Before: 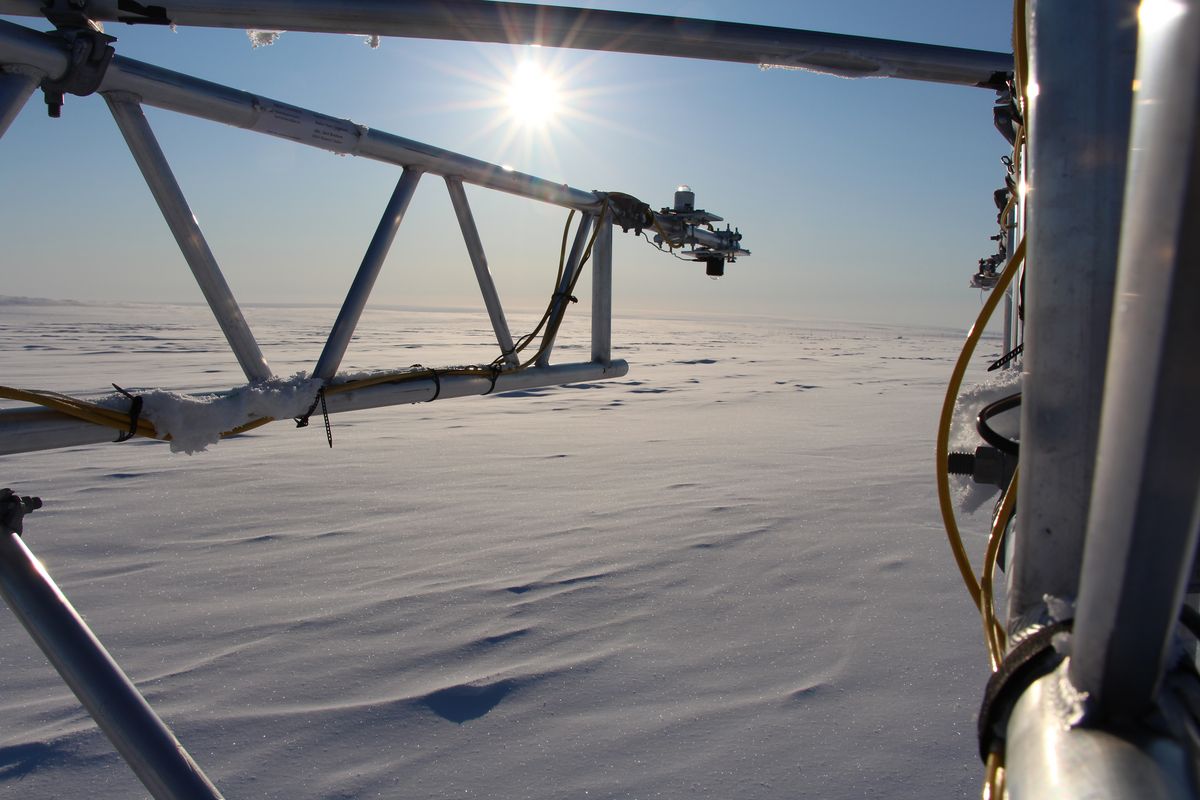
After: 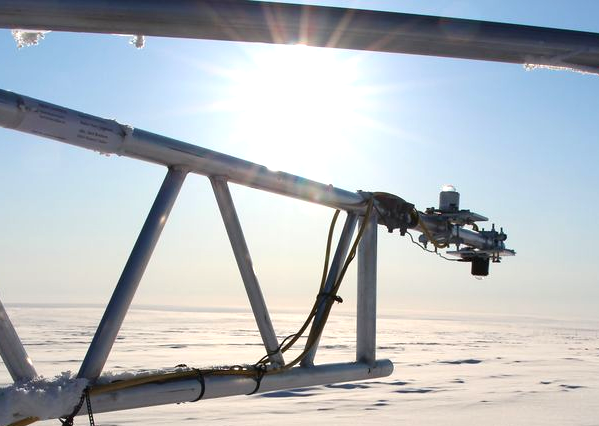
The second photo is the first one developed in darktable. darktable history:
exposure: black level correction 0, exposure 0.701 EV, compensate highlight preservation false
crop: left 19.605%, right 30.453%, bottom 46.711%
